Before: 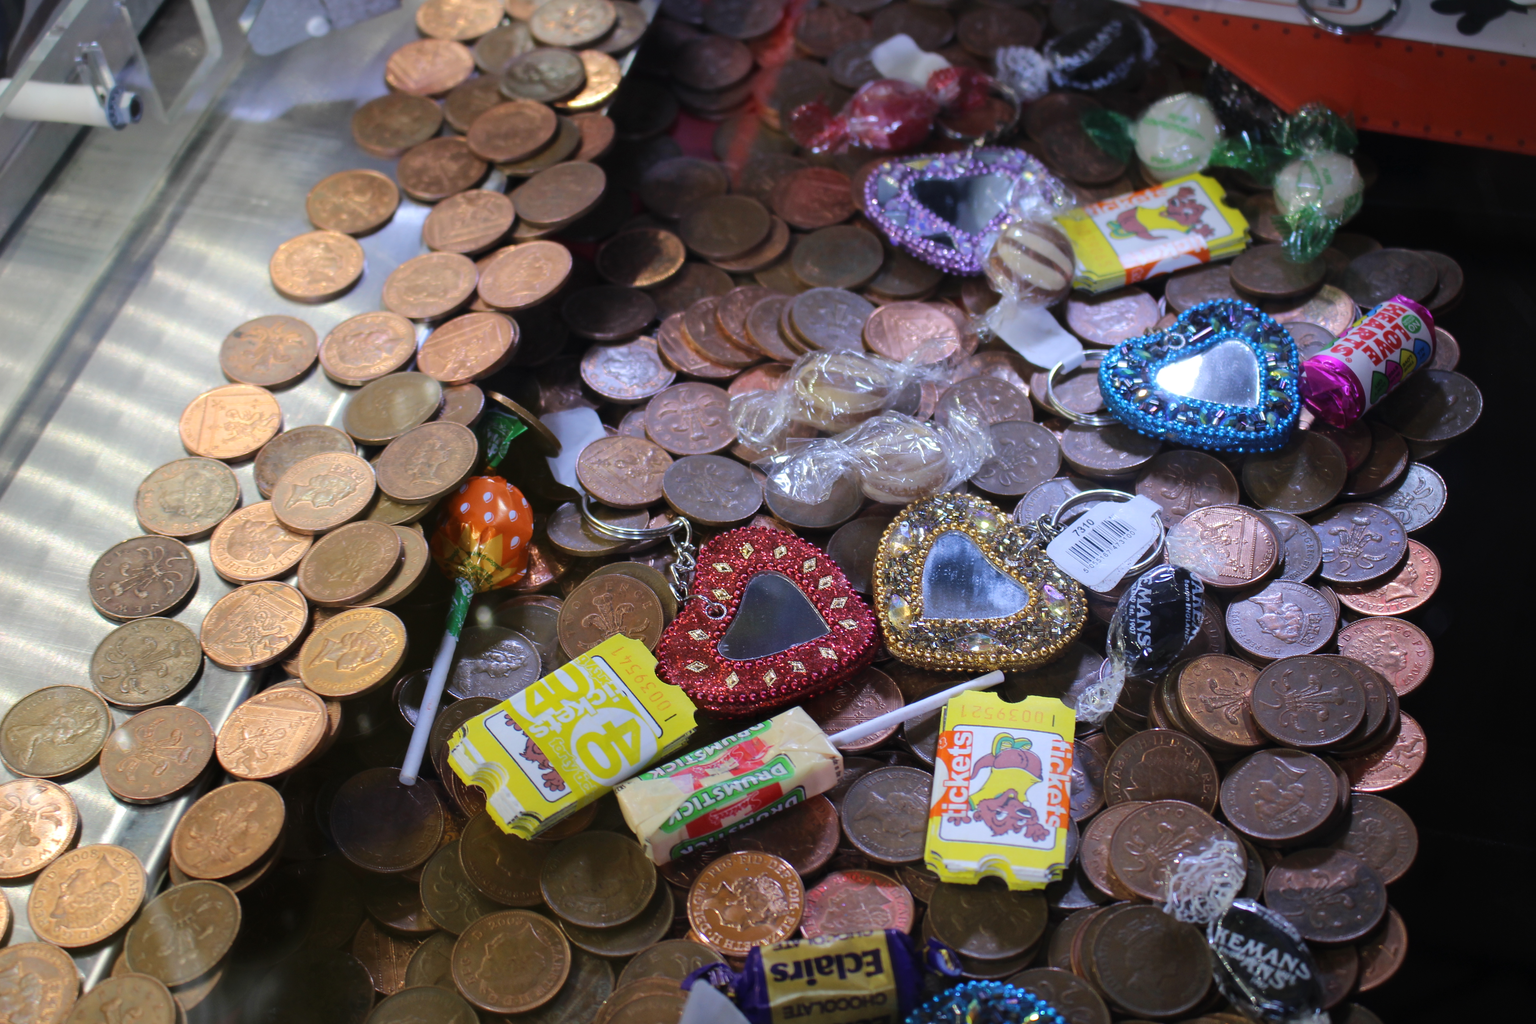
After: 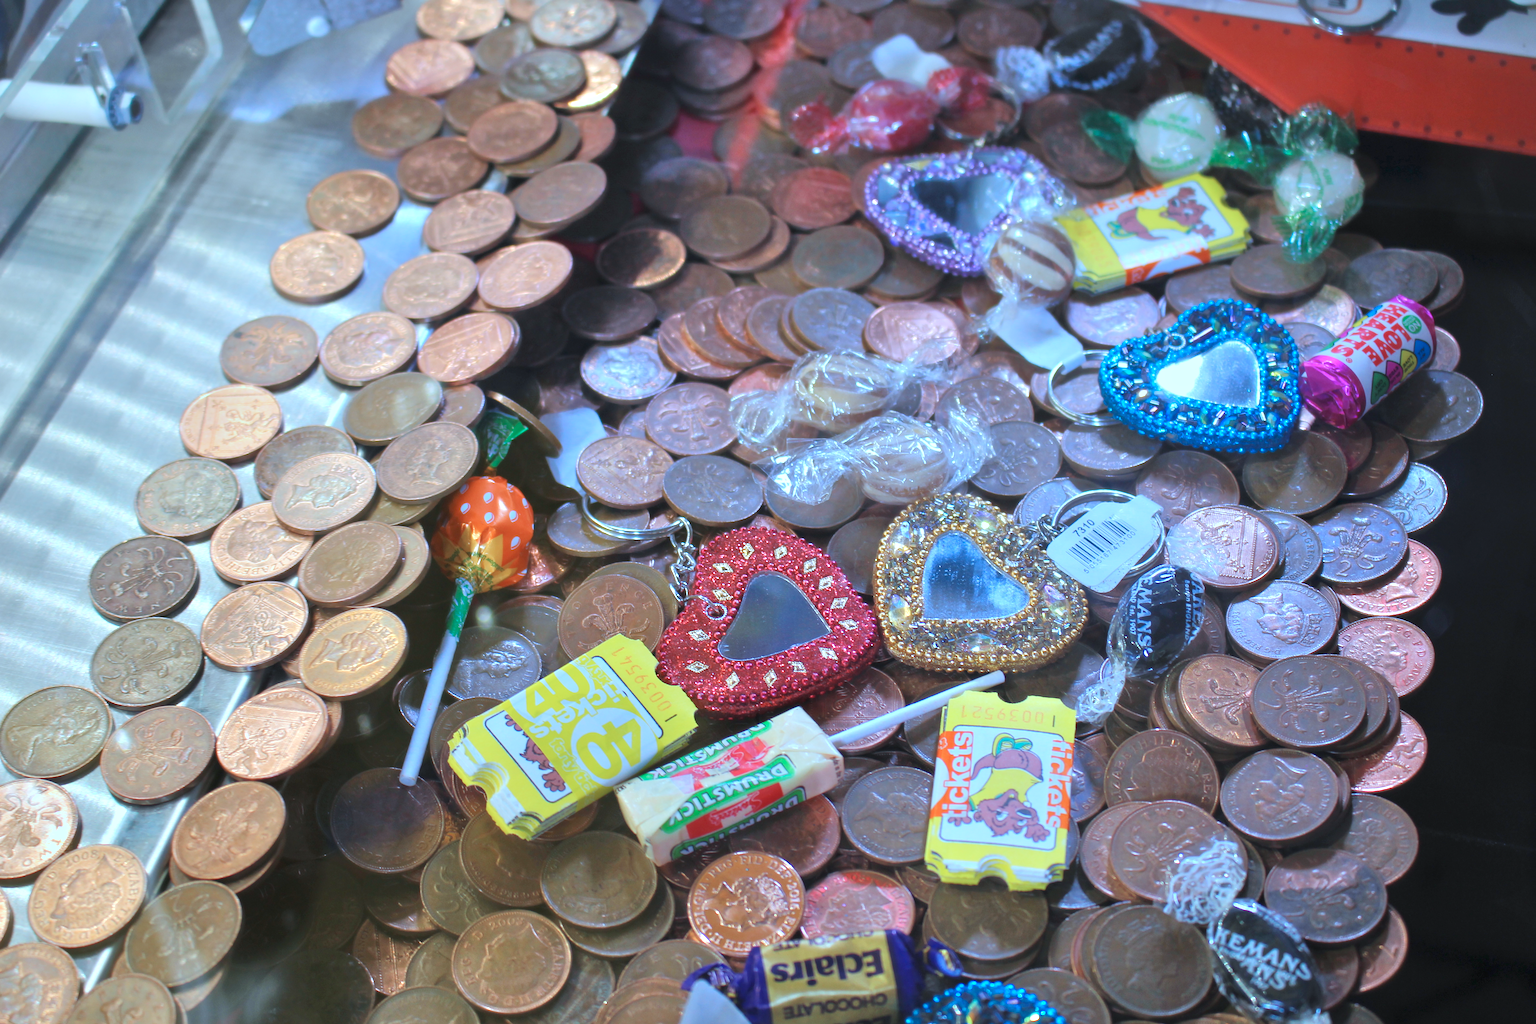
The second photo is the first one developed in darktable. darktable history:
color correction: highlights a* -9.73, highlights b* -21.22
tone equalizer: -8 EV 2 EV, -7 EV 2 EV, -6 EV 2 EV, -5 EV 2 EV, -4 EV 2 EV, -3 EV 1.5 EV, -2 EV 1 EV, -1 EV 0.5 EV
